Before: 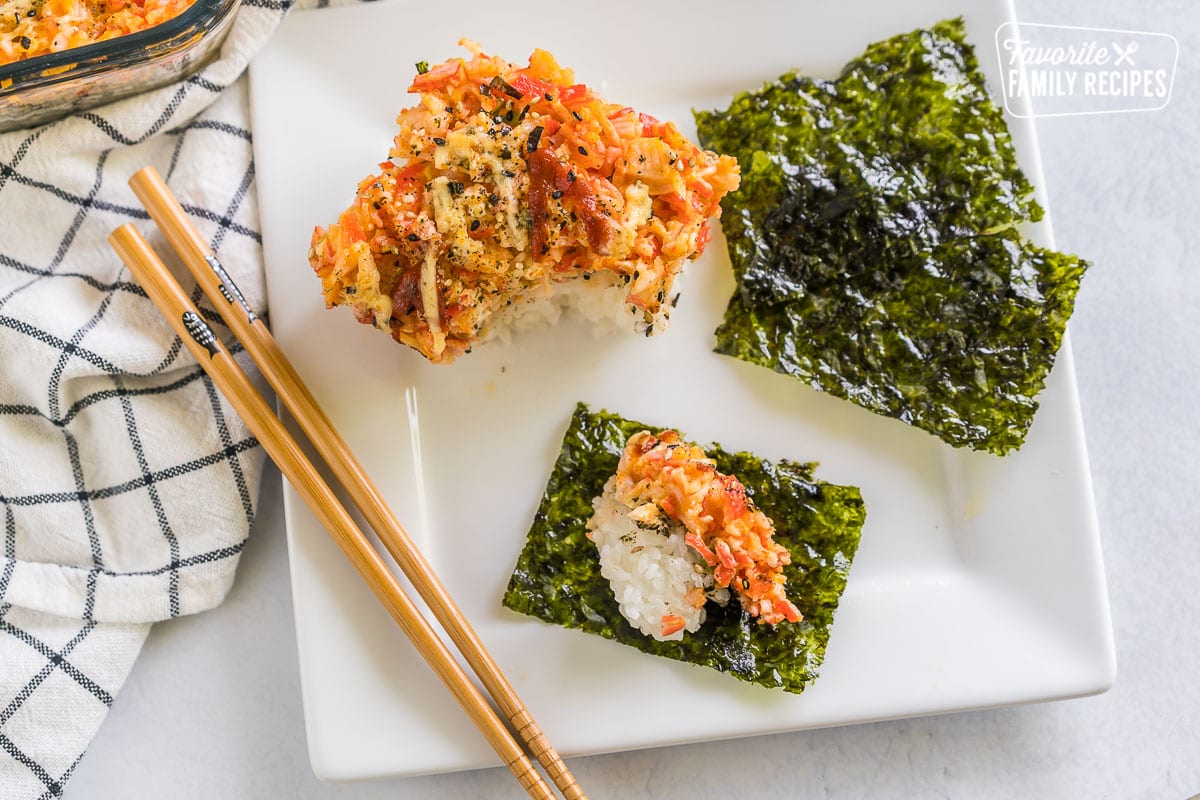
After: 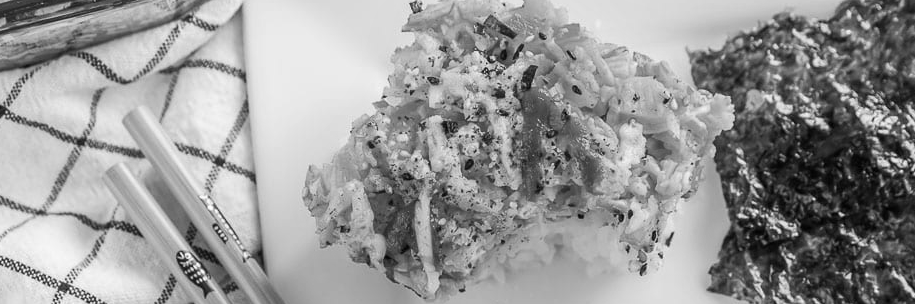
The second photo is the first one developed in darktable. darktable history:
crop: left 0.579%, top 7.627%, right 23.167%, bottom 54.275%
monochrome: on, module defaults
